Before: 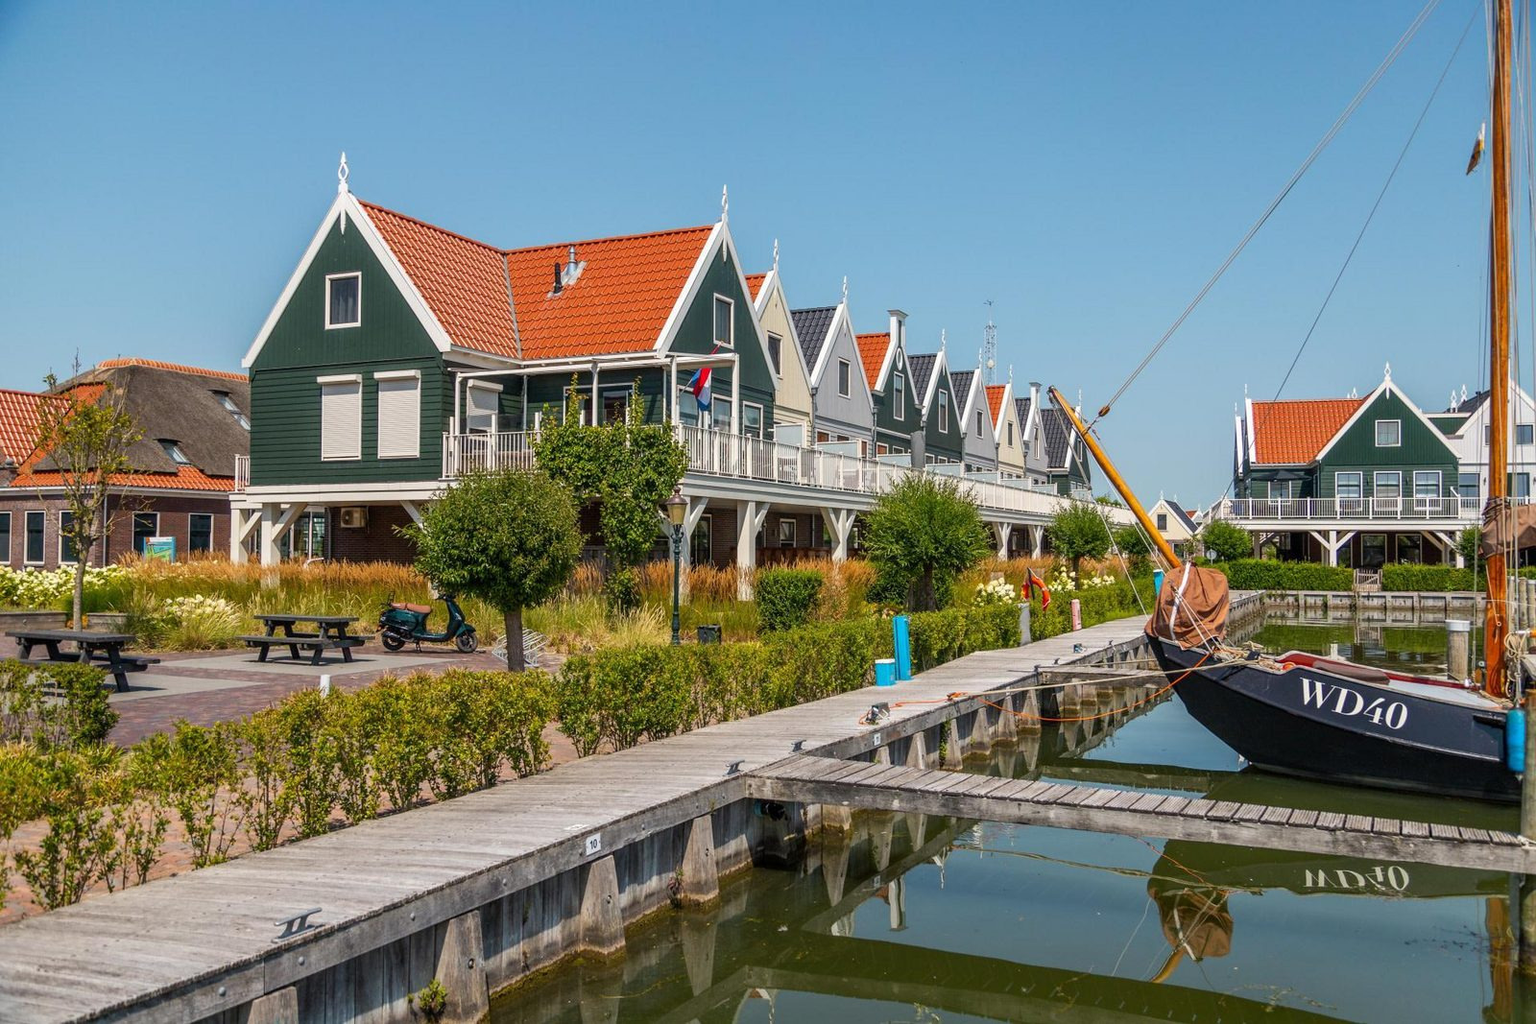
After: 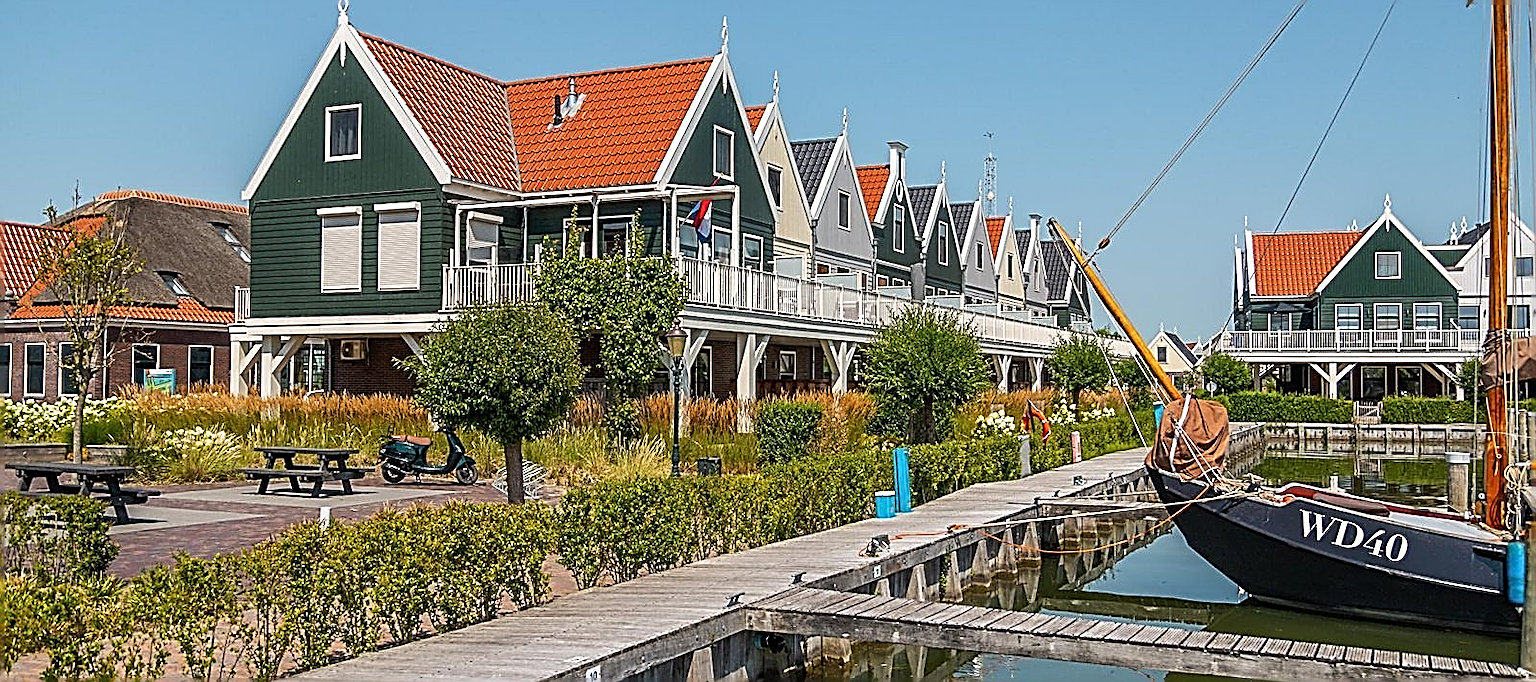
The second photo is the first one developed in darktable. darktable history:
sharpen: amount 1.998
crop: top 16.408%, bottom 16.727%
